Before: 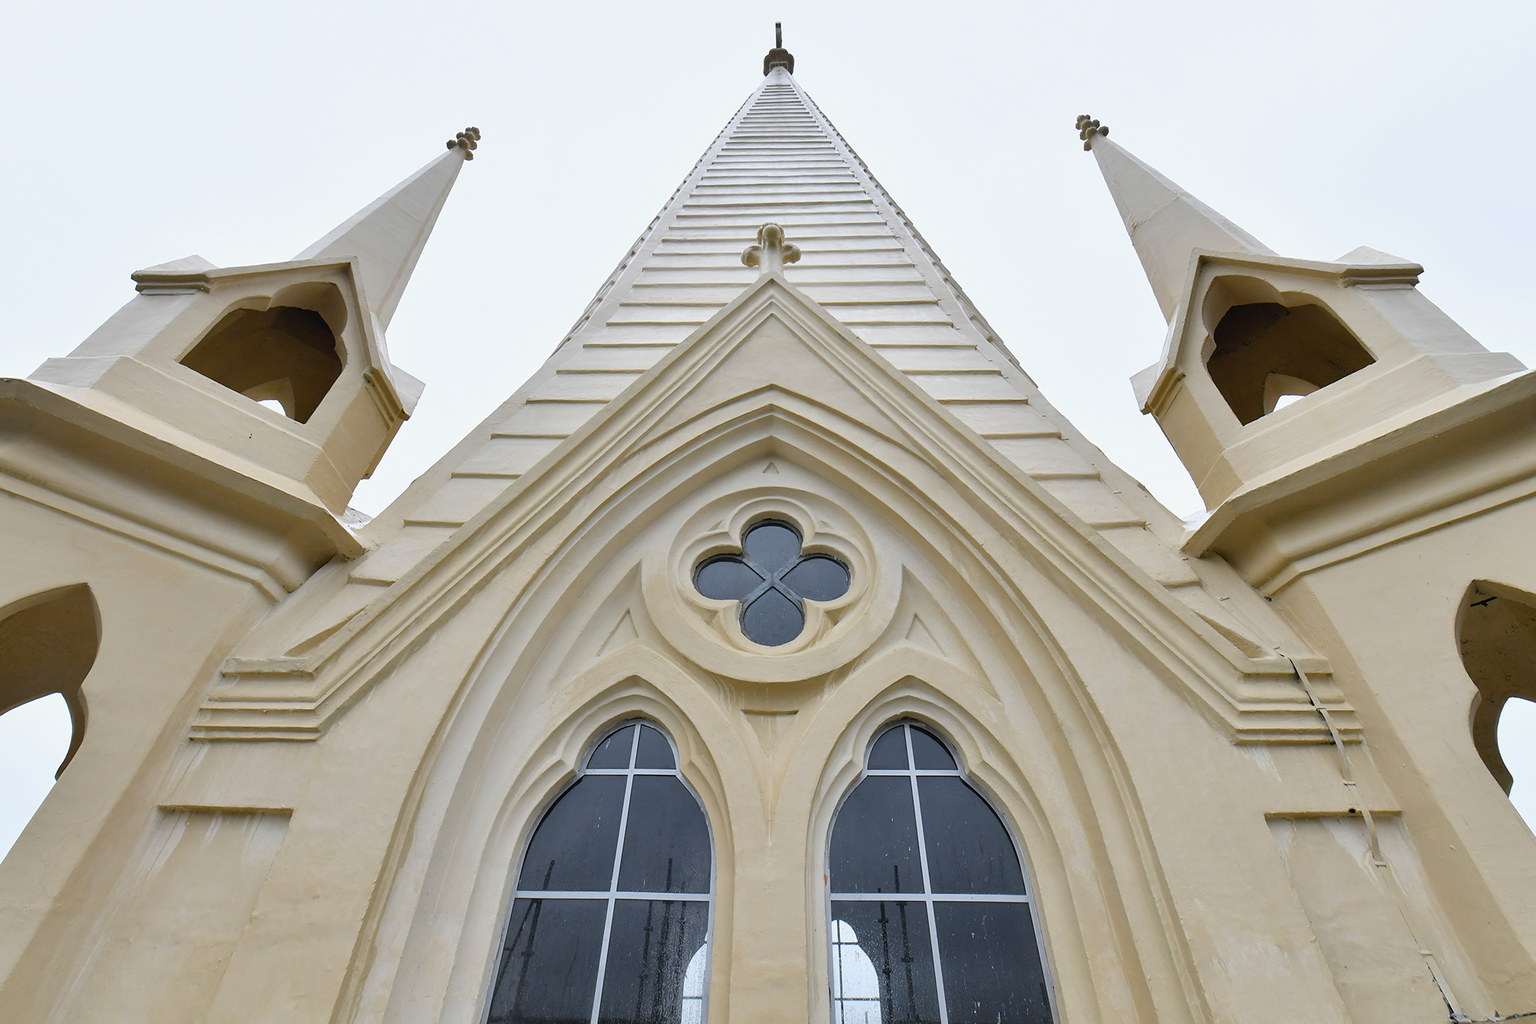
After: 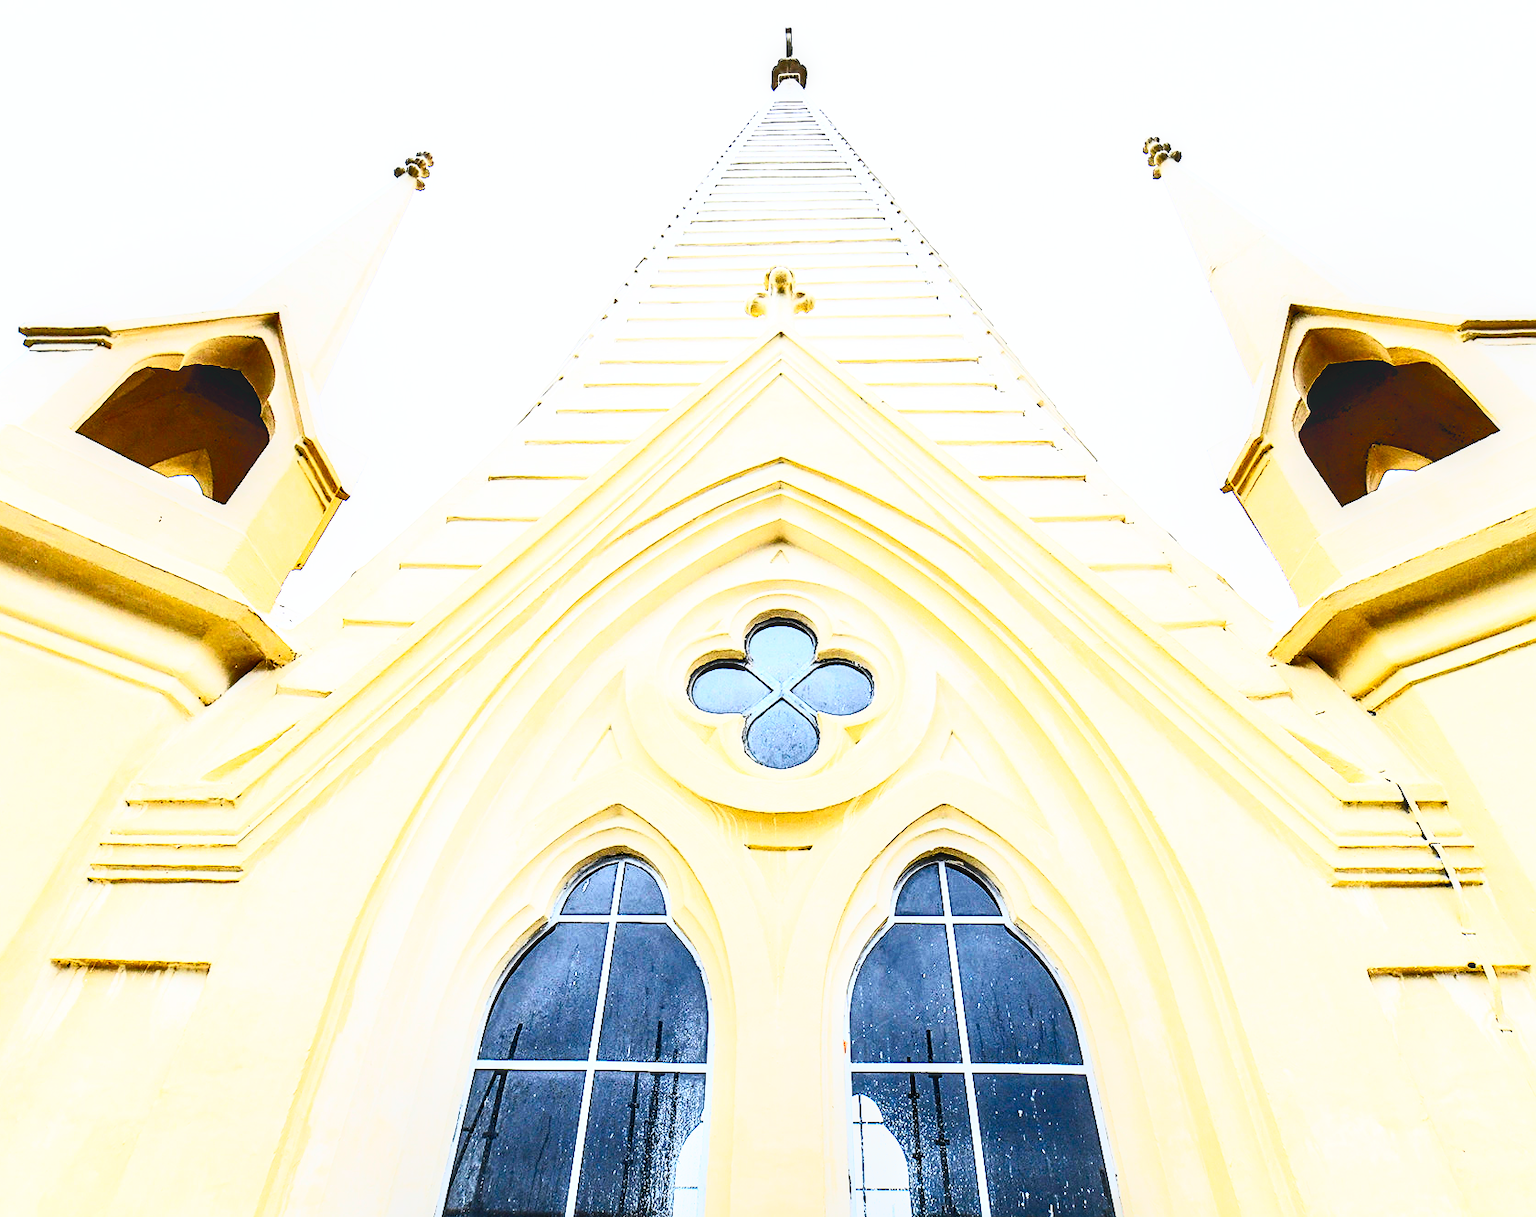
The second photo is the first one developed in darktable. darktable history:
contrast brightness saturation: contrast 0.83, brightness 0.59, saturation 0.59
crop: left 7.598%, right 7.873%
local contrast: detail 130%
exposure: black level correction 0.006, exposure -0.226 EV, compensate highlight preservation false
sharpen: radius 2.167, amount 0.381, threshold 0
base curve: curves: ch0 [(0, 0.003) (0.001, 0.002) (0.006, 0.004) (0.02, 0.022) (0.048, 0.086) (0.094, 0.234) (0.162, 0.431) (0.258, 0.629) (0.385, 0.8) (0.548, 0.918) (0.751, 0.988) (1, 1)], preserve colors none
